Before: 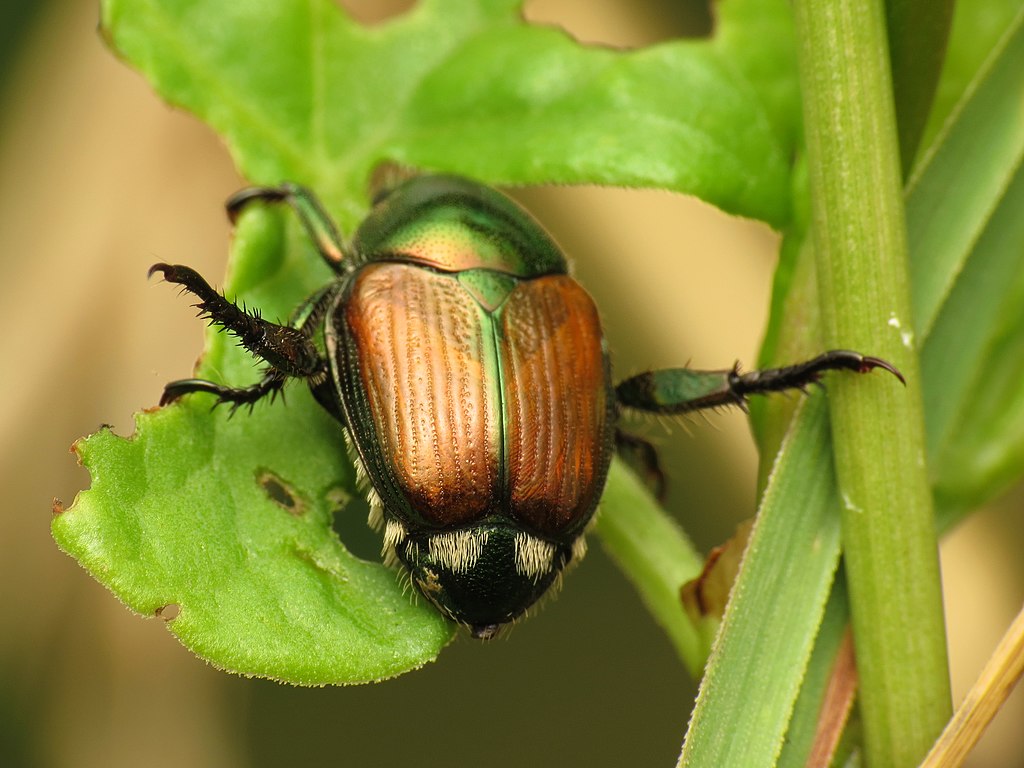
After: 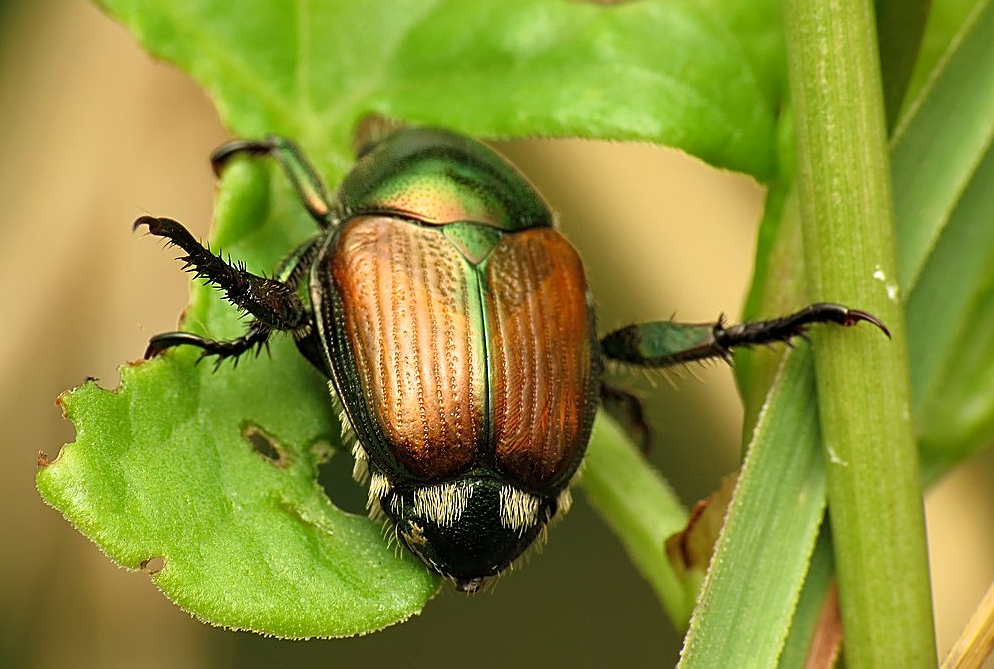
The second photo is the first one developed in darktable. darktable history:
sharpen: on, module defaults
contrast equalizer: octaves 7, y [[0.6 ×6], [0.55 ×6], [0 ×6], [0 ×6], [0 ×6]], mix 0.15
crop: left 1.507%, top 6.147%, right 1.379%, bottom 6.637%
